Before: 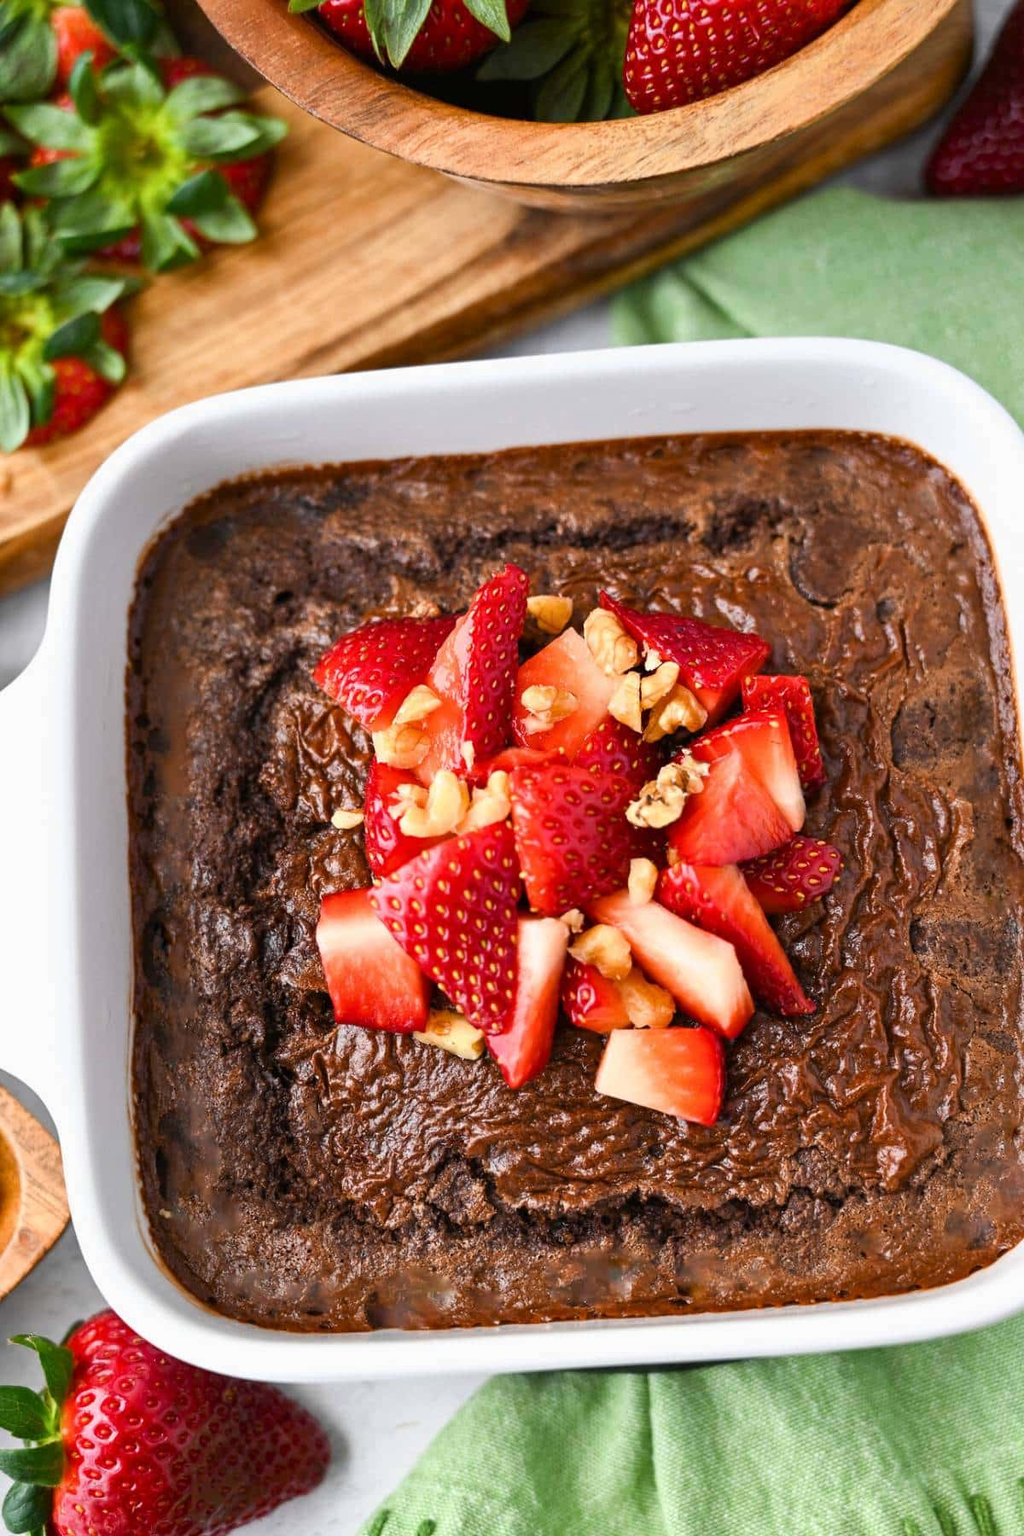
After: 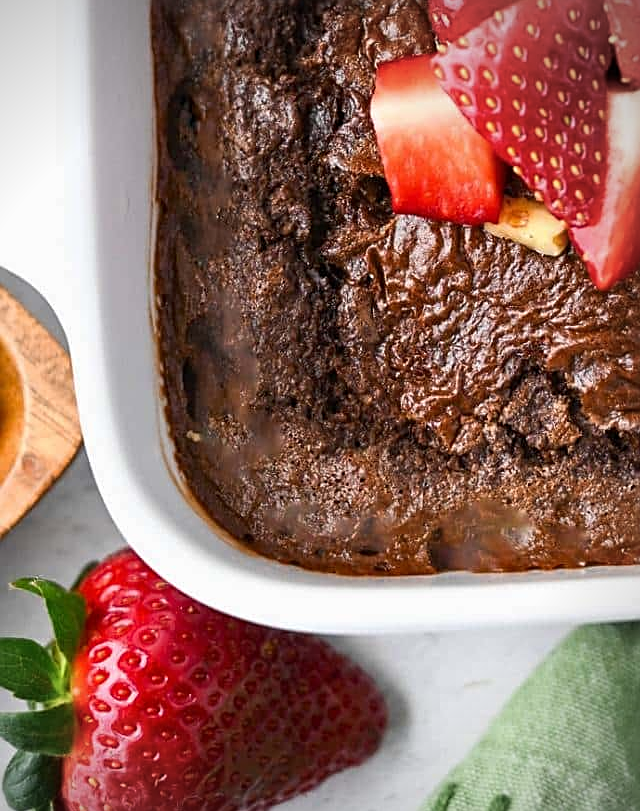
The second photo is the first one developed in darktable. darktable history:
sharpen: on, module defaults
crop and rotate: top 54.778%, right 46.61%, bottom 0.159%
vignetting: center (-0.15, 0.013)
